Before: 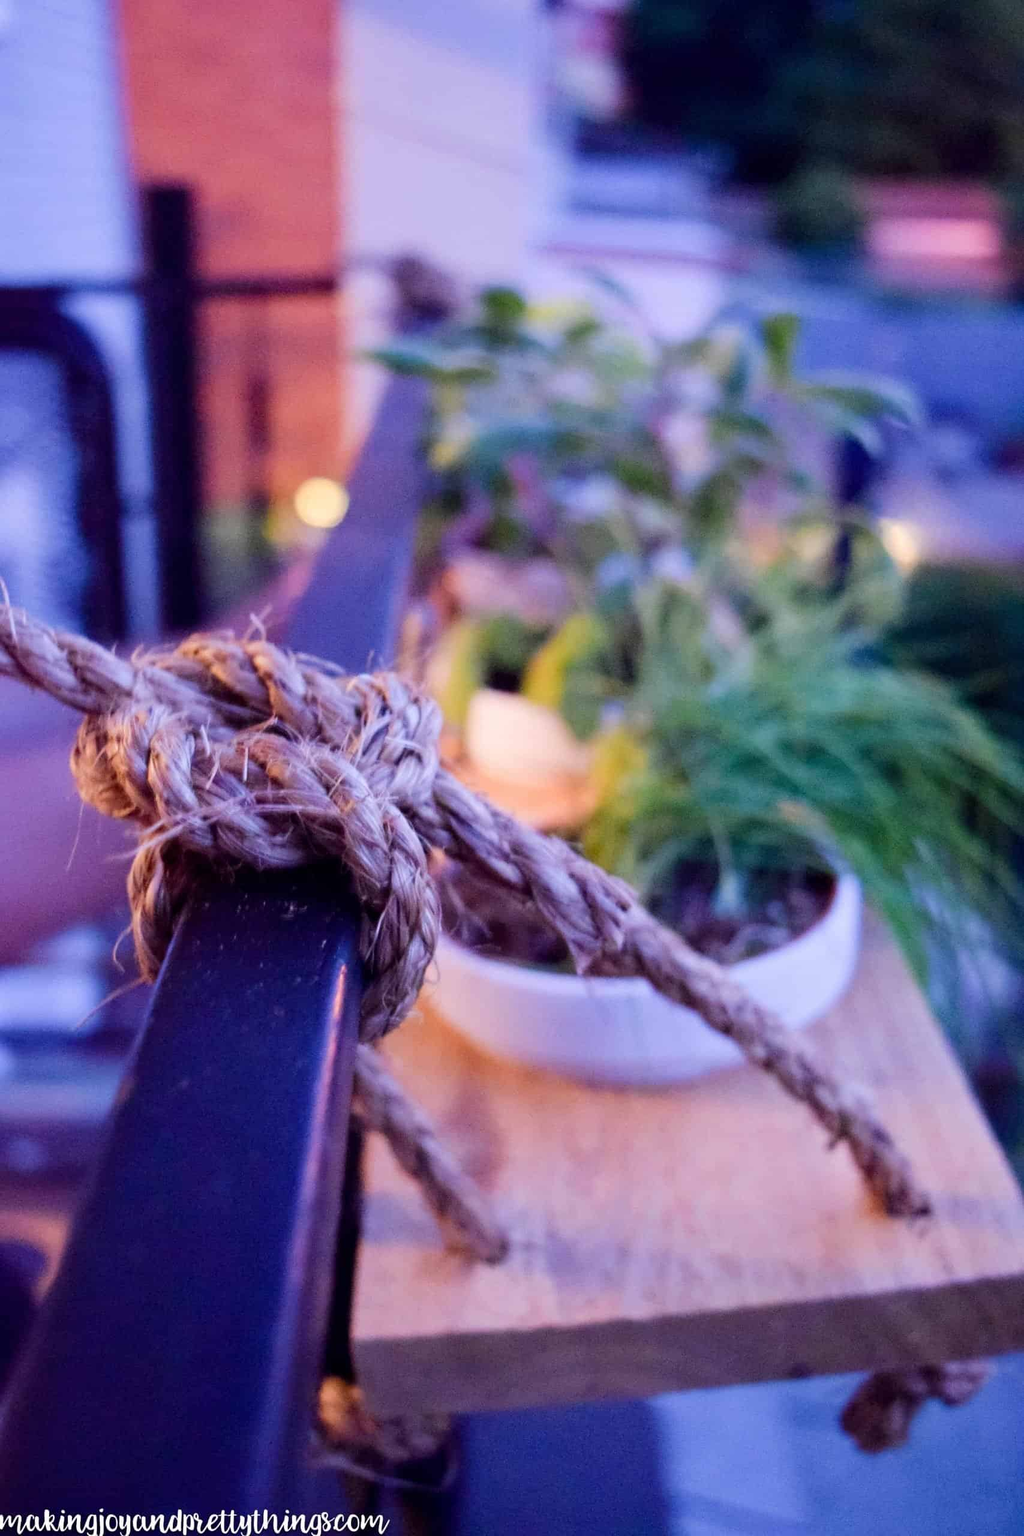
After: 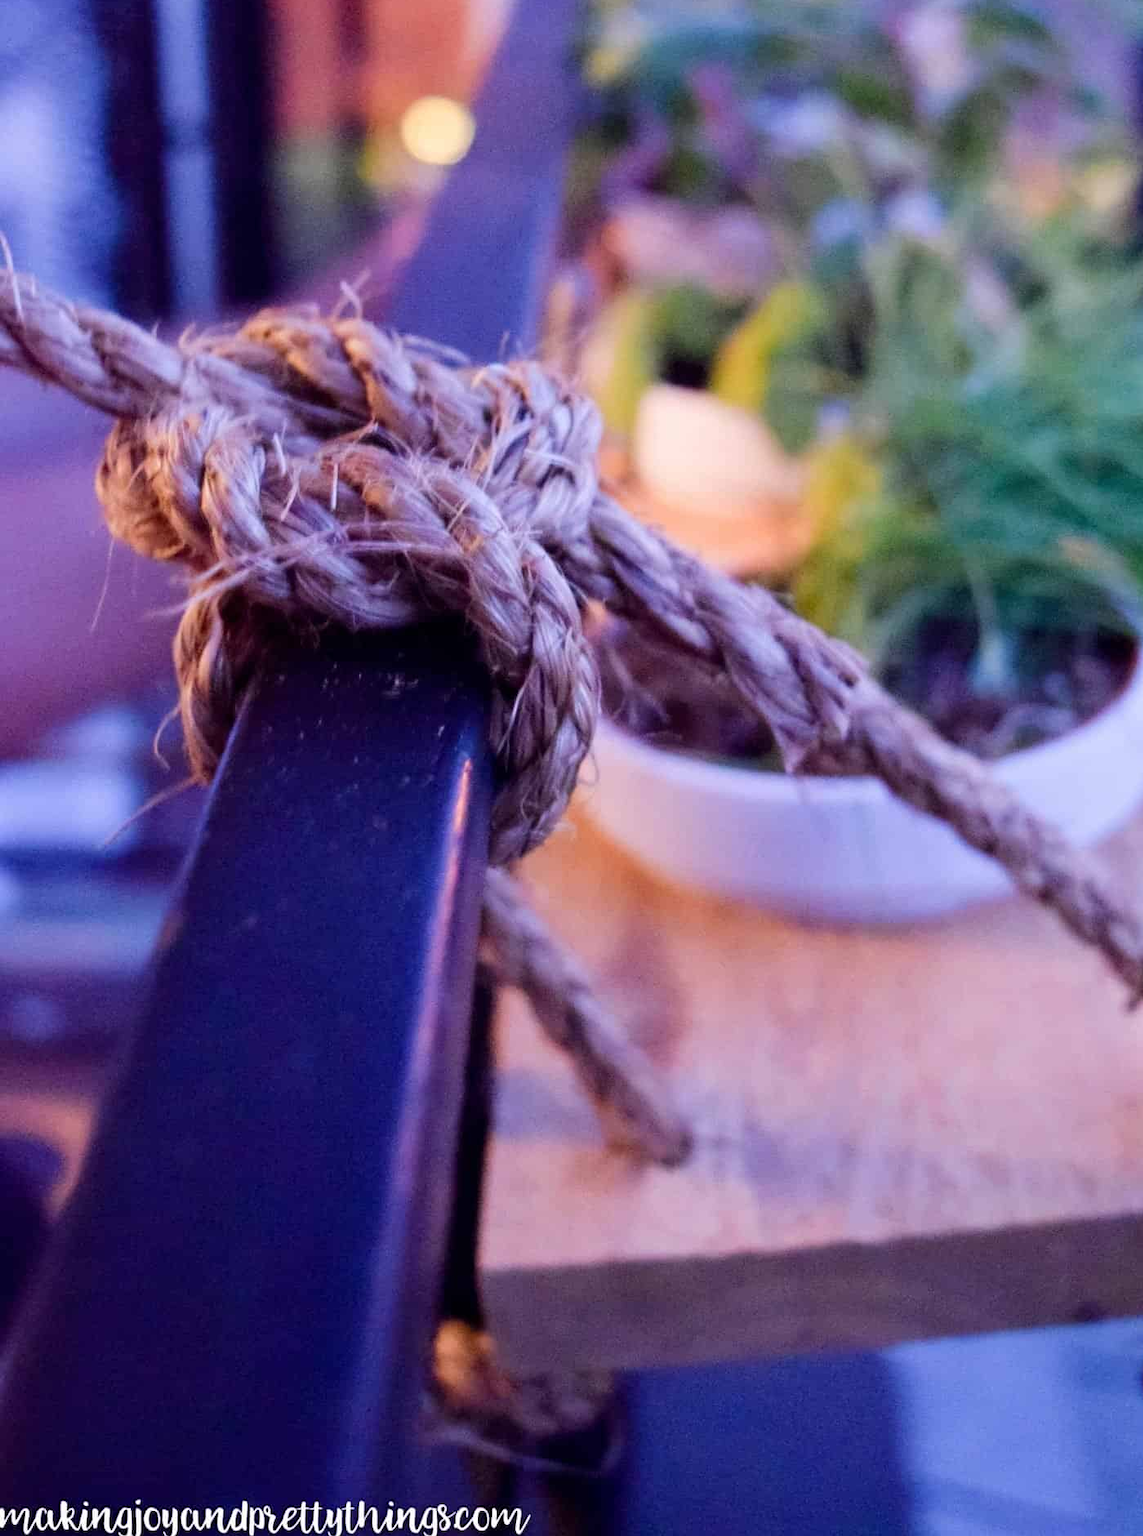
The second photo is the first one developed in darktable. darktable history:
crop: top 26.52%, right 17.941%
